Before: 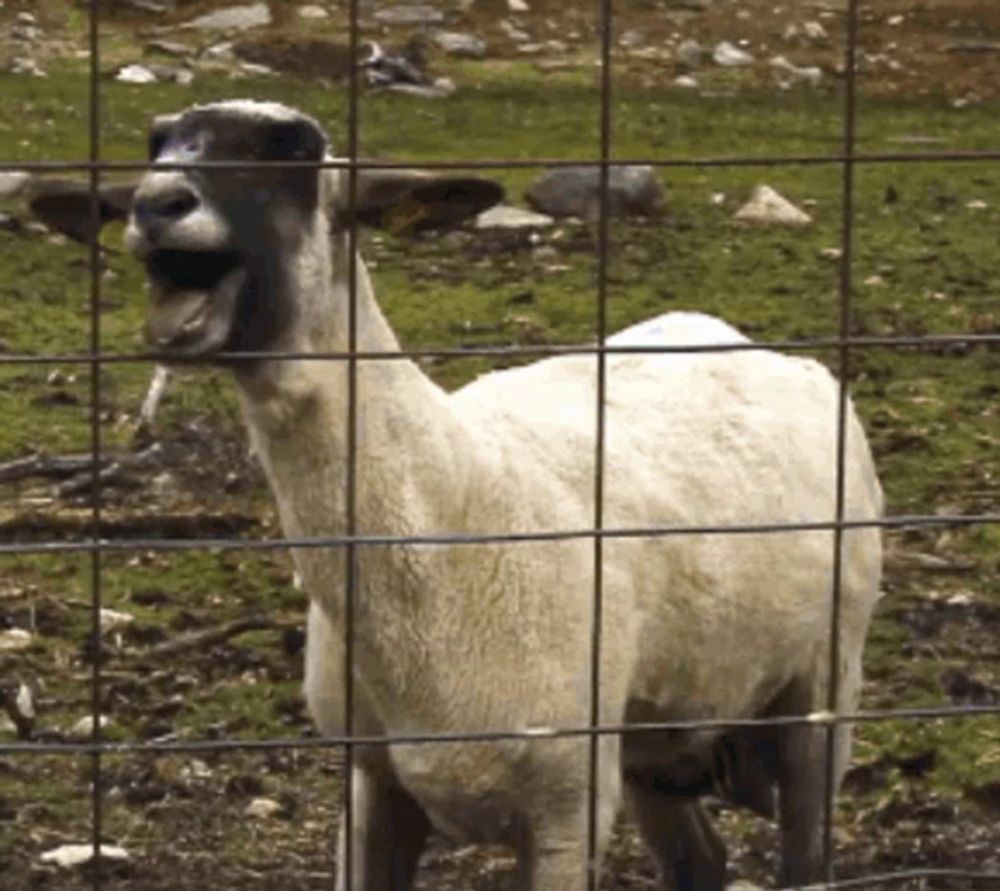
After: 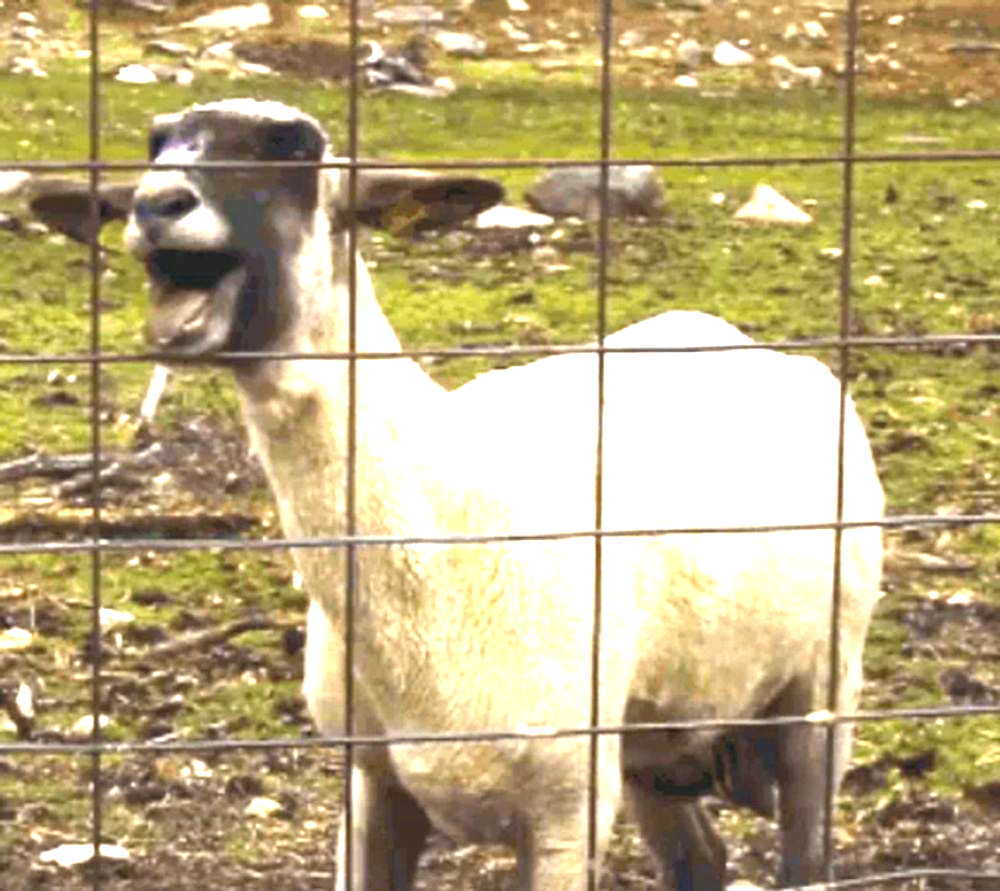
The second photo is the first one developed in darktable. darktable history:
contrast brightness saturation: contrast 0.04, saturation 0.16
exposure: exposure 2.008 EV, compensate exposure bias true, compensate highlight preservation false
